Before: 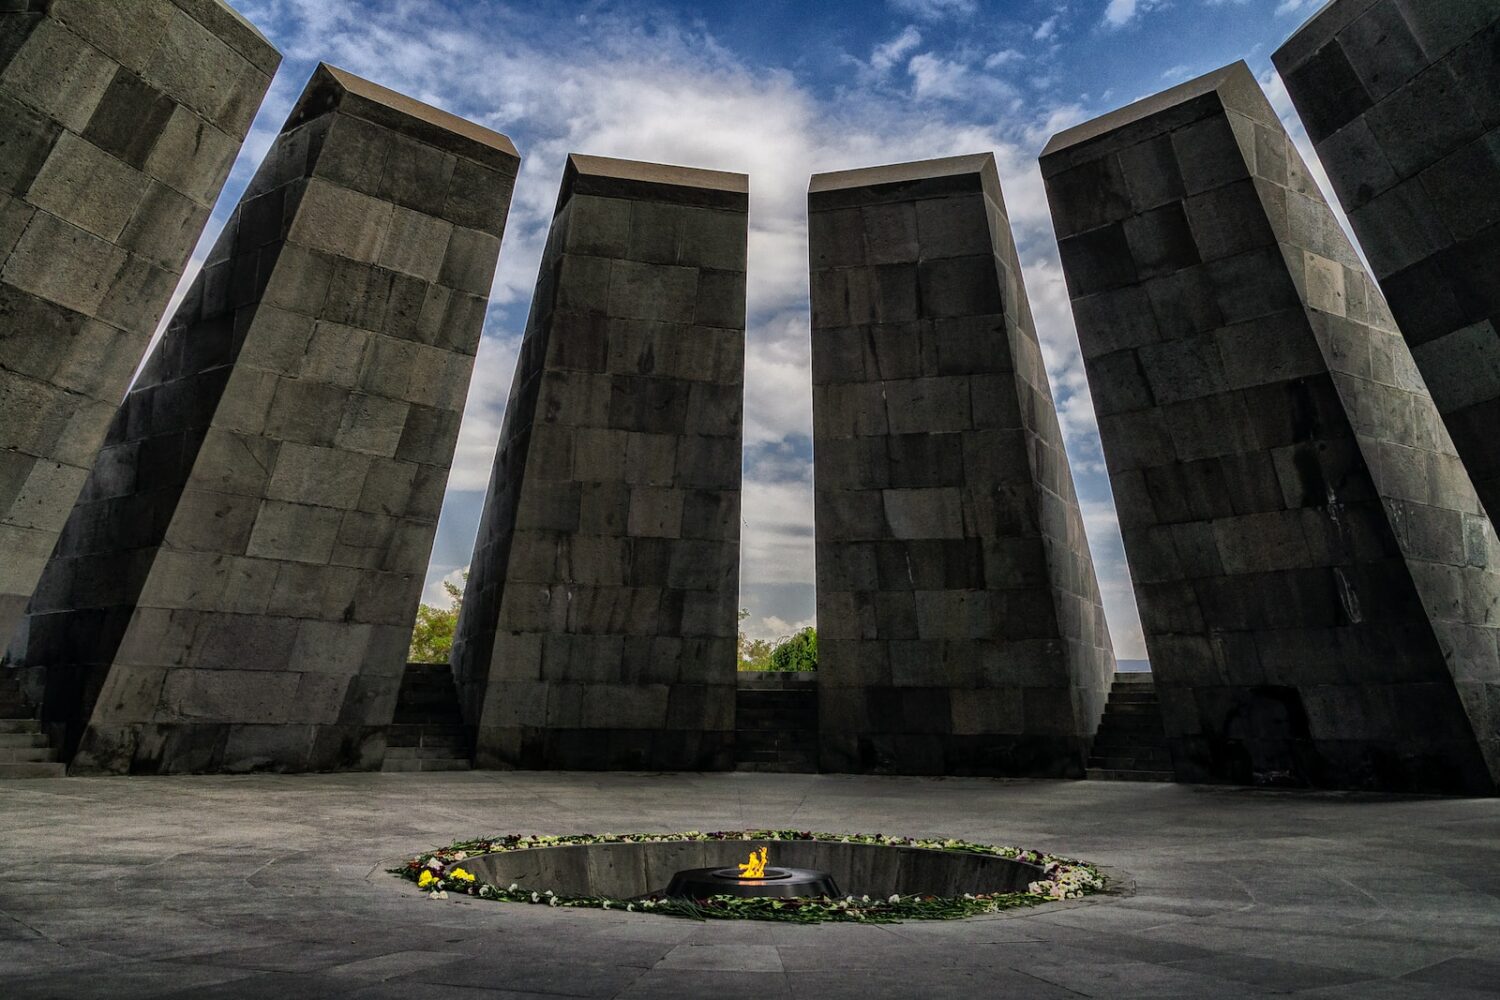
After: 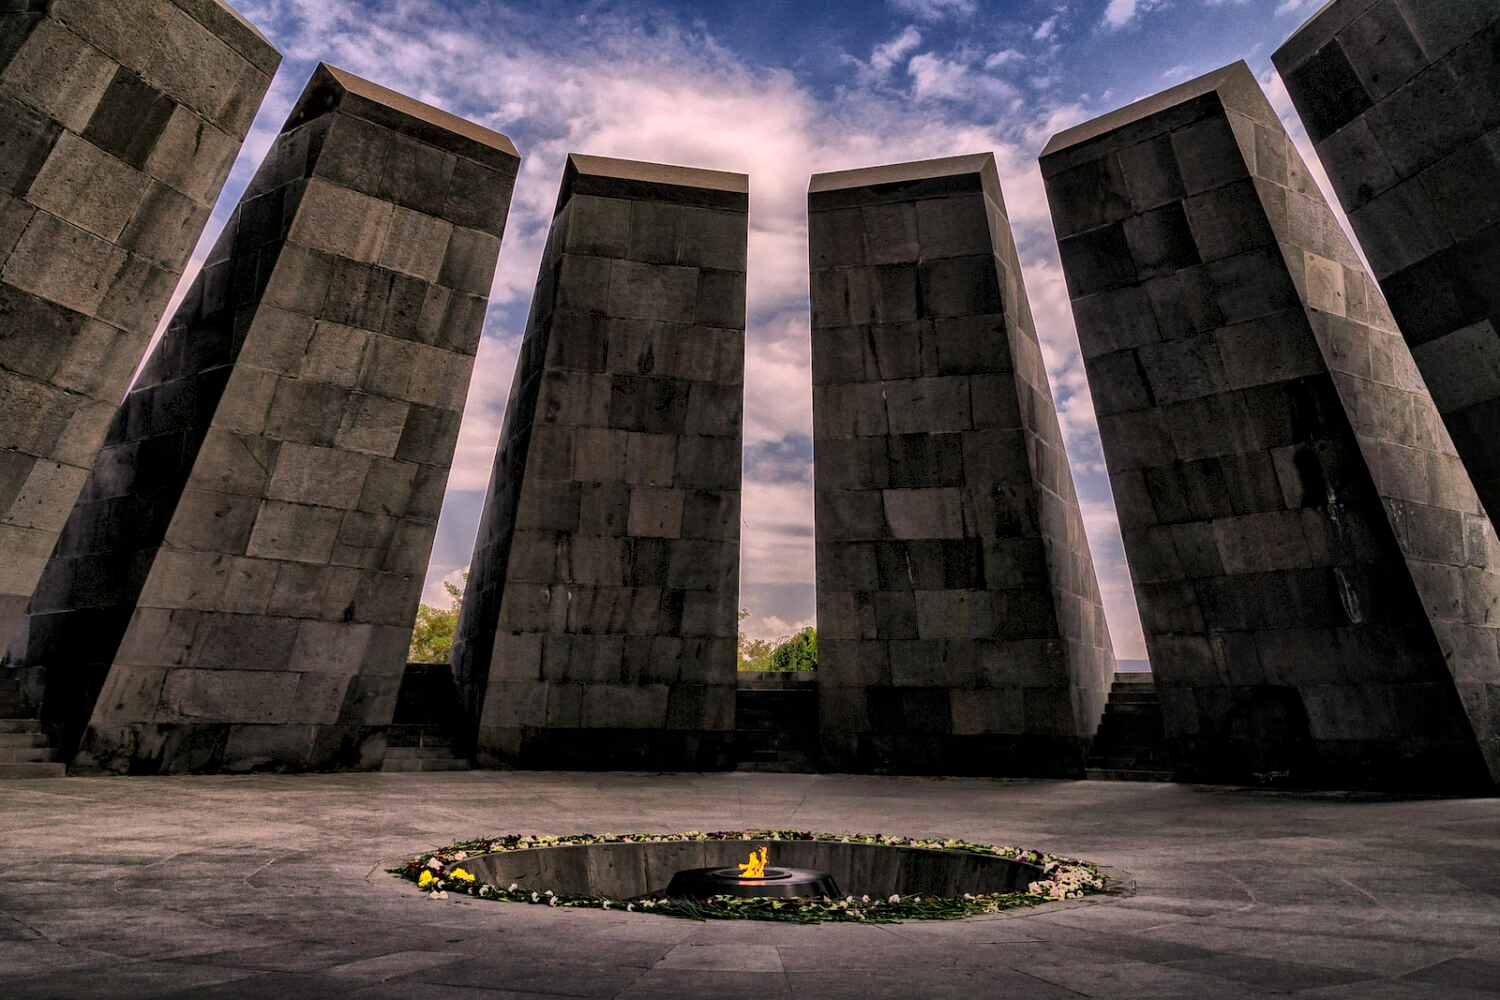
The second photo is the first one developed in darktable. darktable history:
local contrast: mode bilateral grid, contrast 20, coarseness 50, detail 144%, midtone range 0.2
color correction: highlights a* 14.52, highlights b* 4.84
